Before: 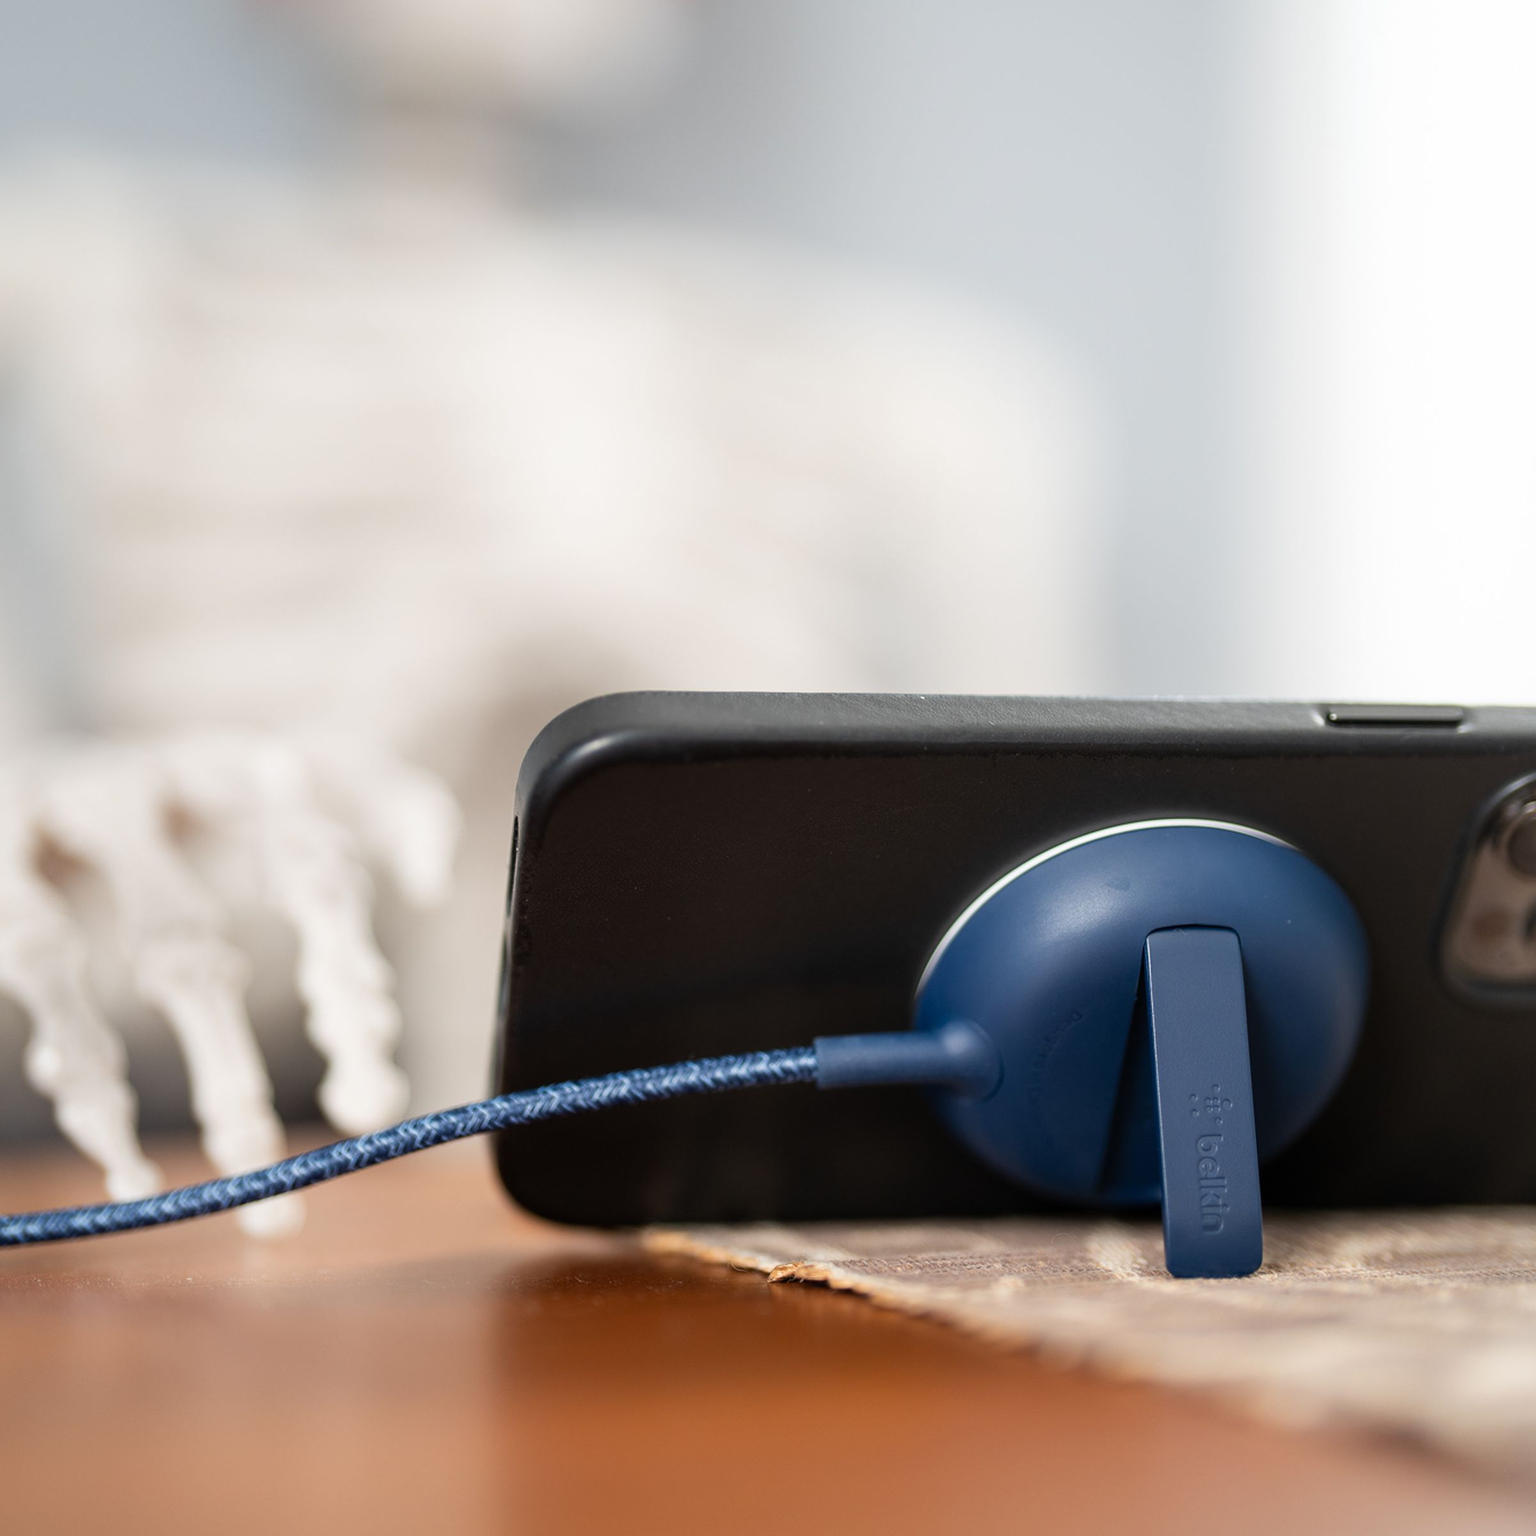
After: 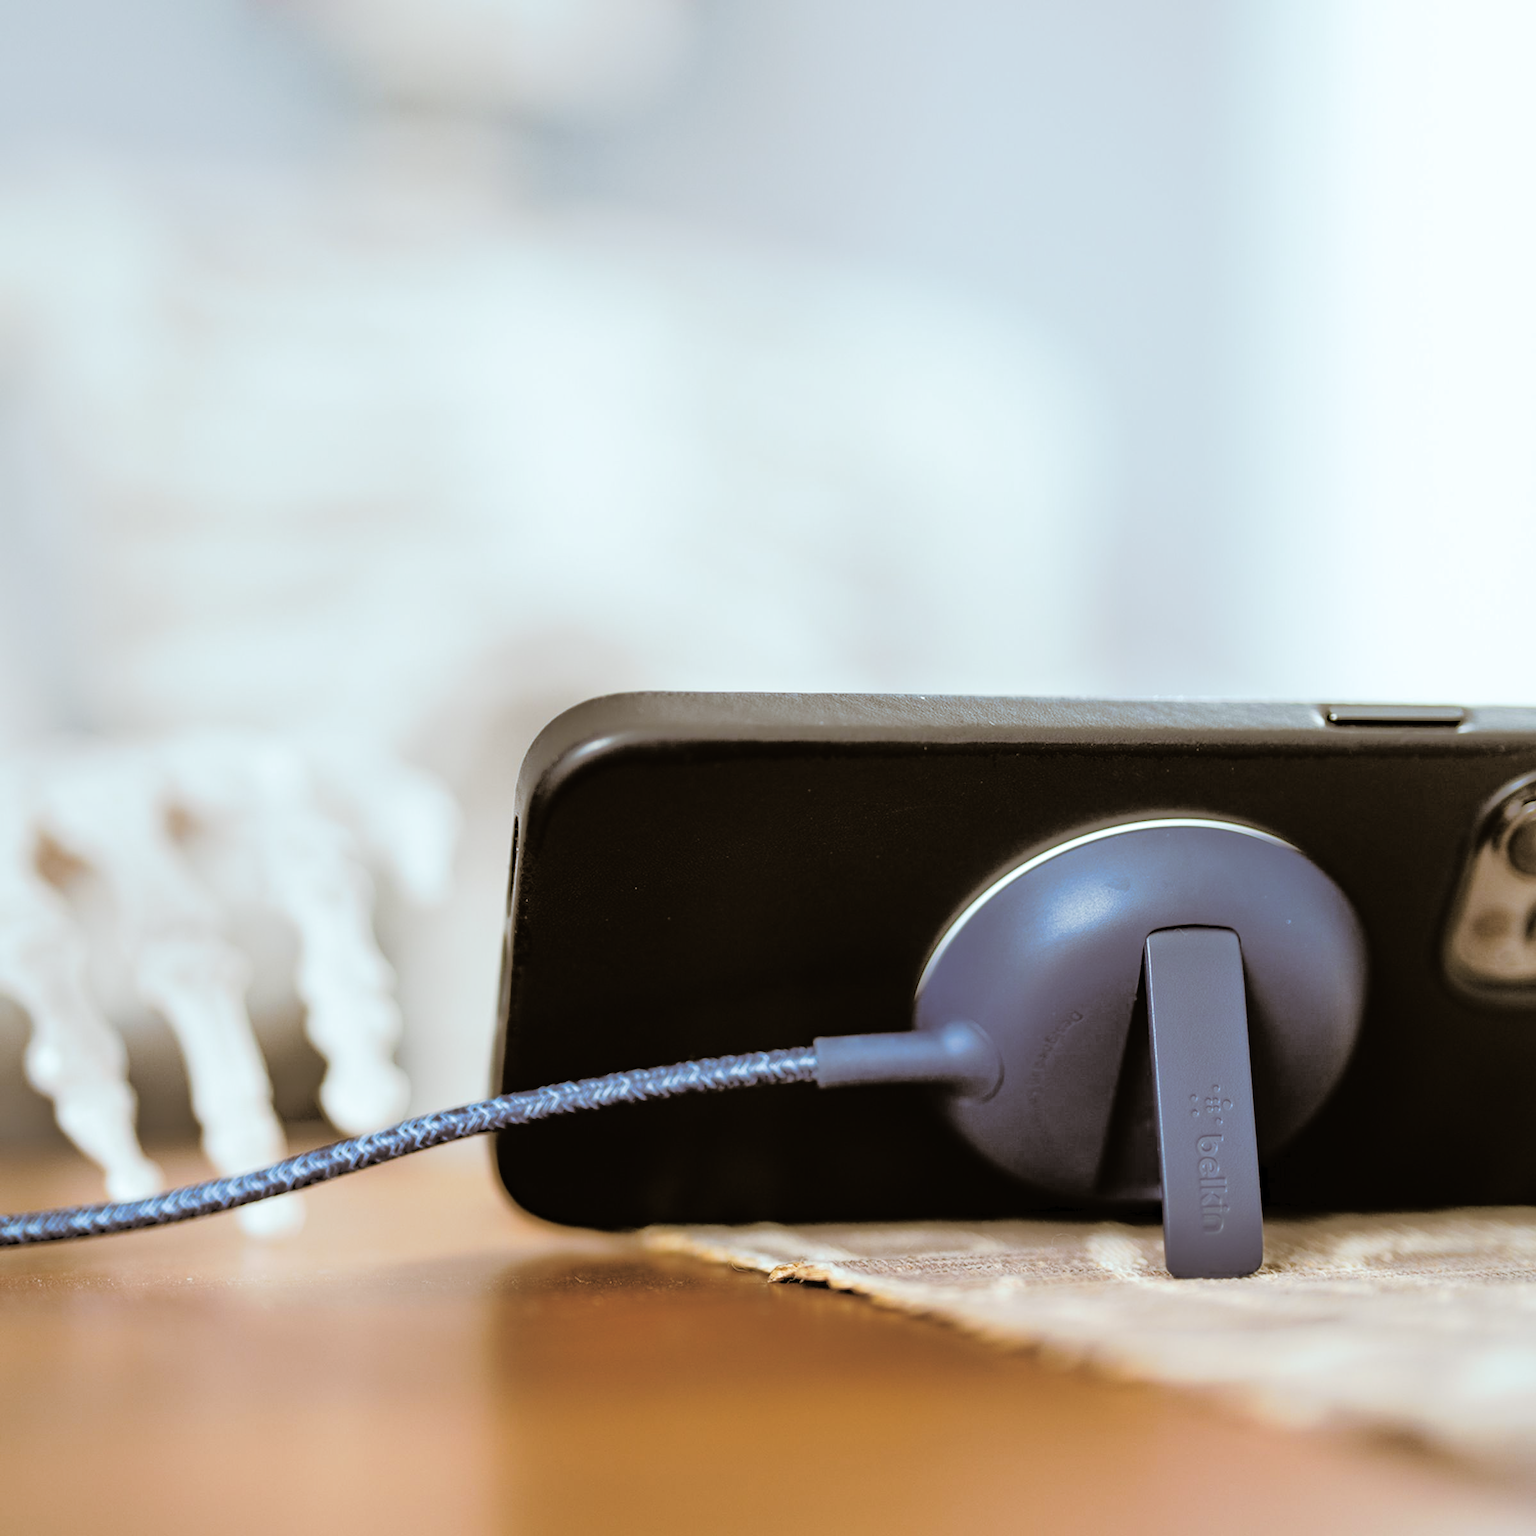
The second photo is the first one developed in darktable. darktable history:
white balance: red 0.925, blue 1.046
tone curve: curves: ch0 [(0, 0) (0.003, 0.013) (0.011, 0.016) (0.025, 0.021) (0.044, 0.029) (0.069, 0.039) (0.1, 0.056) (0.136, 0.085) (0.177, 0.14) (0.224, 0.201) (0.277, 0.28) (0.335, 0.372) (0.399, 0.475) (0.468, 0.567) (0.543, 0.643) (0.623, 0.722) (0.709, 0.801) (0.801, 0.859) (0.898, 0.927) (1, 1)], preserve colors none
tone equalizer: -8 EV -0.528 EV, -7 EV -0.319 EV, -6 EV -0.083 EV, -5 EV 0.413 EV, -4 EV 0.985 EV, -3 EV 0.791 EV, -2 EV -0.01 EV, -1 EV 0.14 EV, +0 EV -0.012 EV, smoothing 1
split-toning: shadows › hue 37.98°, highlights › hue 185.58°, balance -55.261
haze removal: compatibility mode true, adaptive false
